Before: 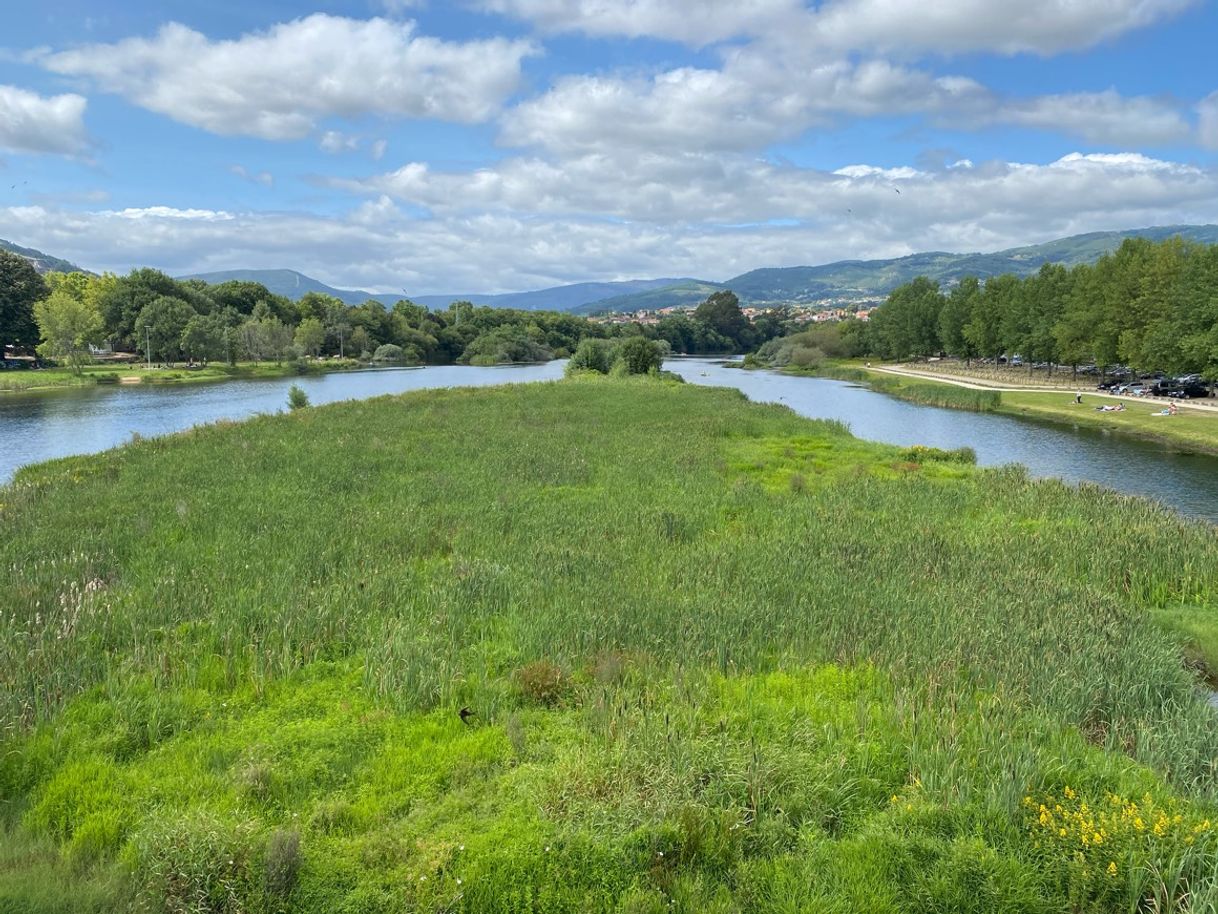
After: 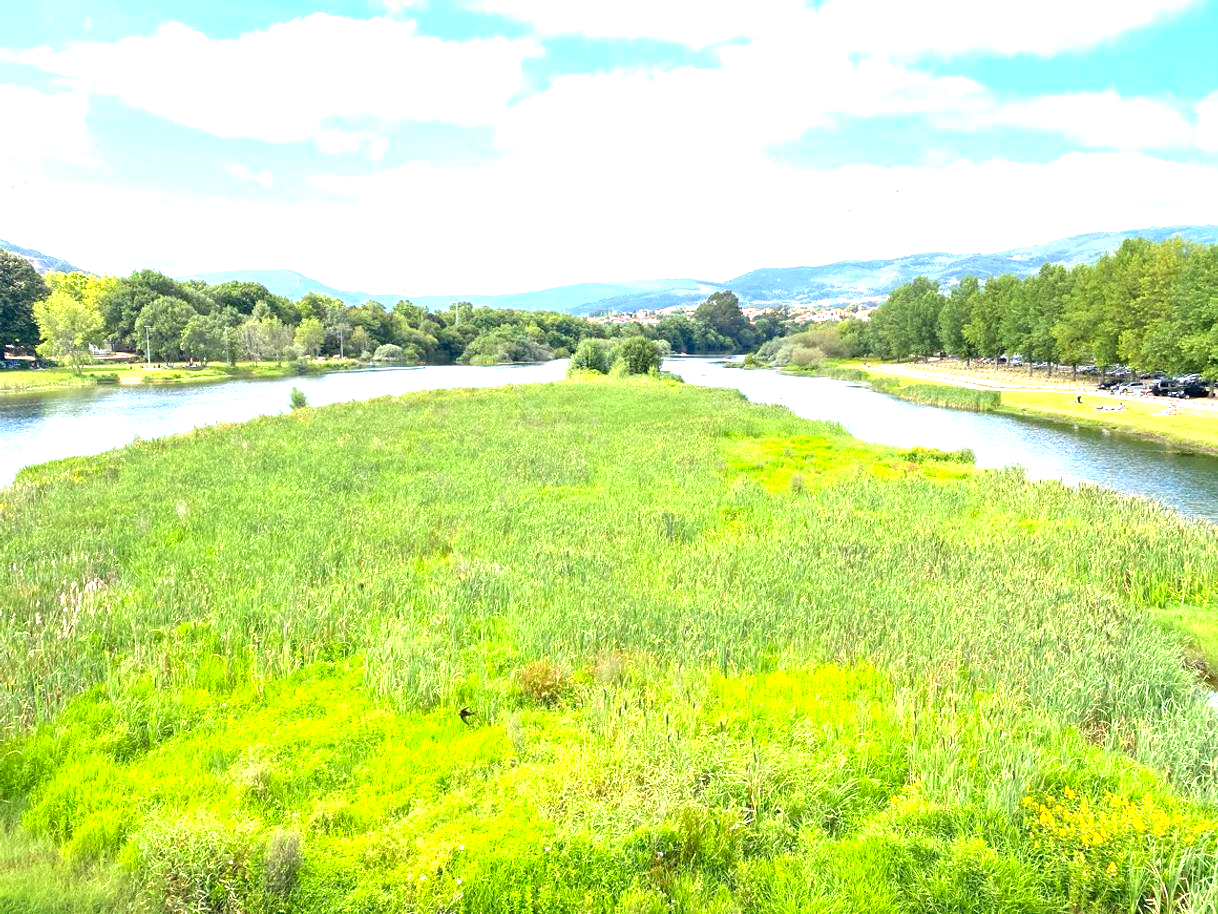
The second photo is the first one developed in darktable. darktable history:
color correction: highlights a* 3.22, highlights b* 1.93, saturation 1.19
exposure: black level correction 0.001, exposure 1.822 EV, compensate exposure bias true, compensate highlight preservation false
white balance: emerald 1
